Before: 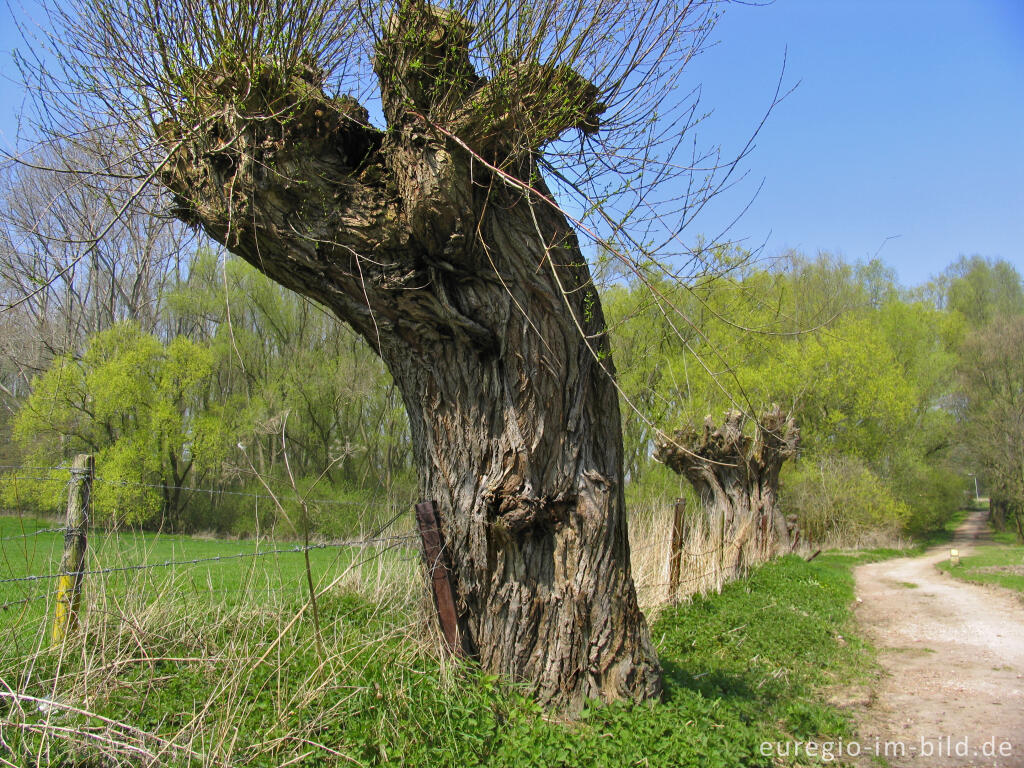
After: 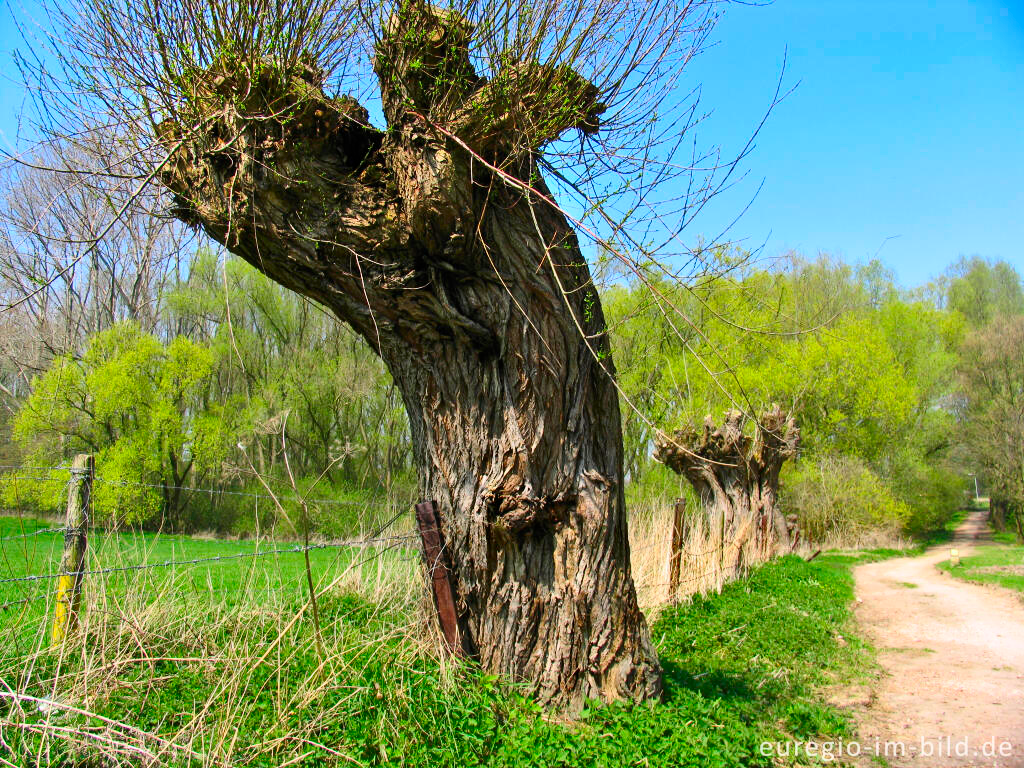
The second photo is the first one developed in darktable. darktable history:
contrast brightness saturation: contrast 0.232, brightness 0.098, saturation 0.29
